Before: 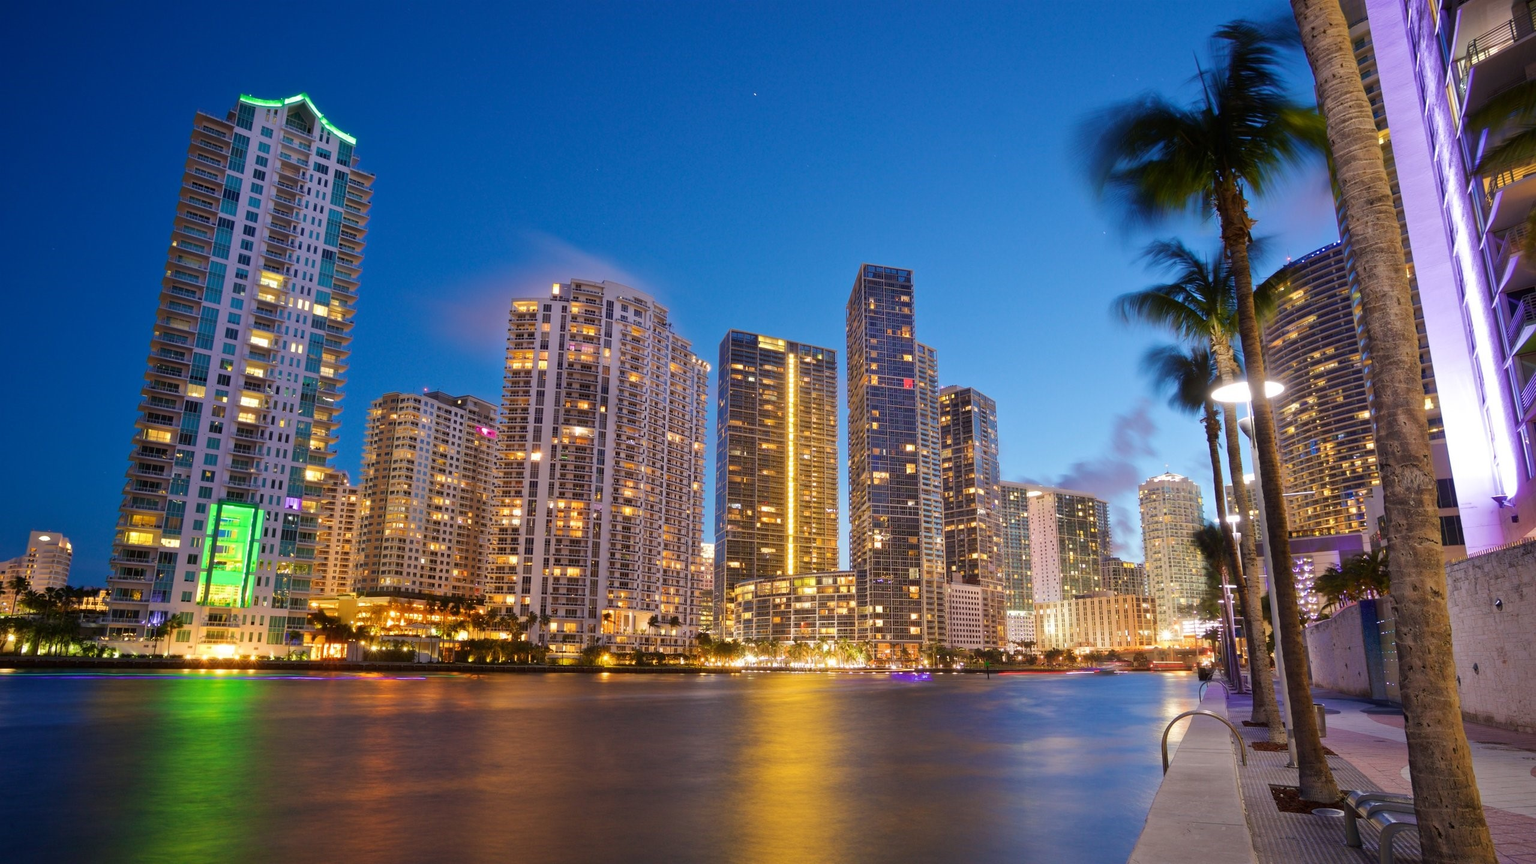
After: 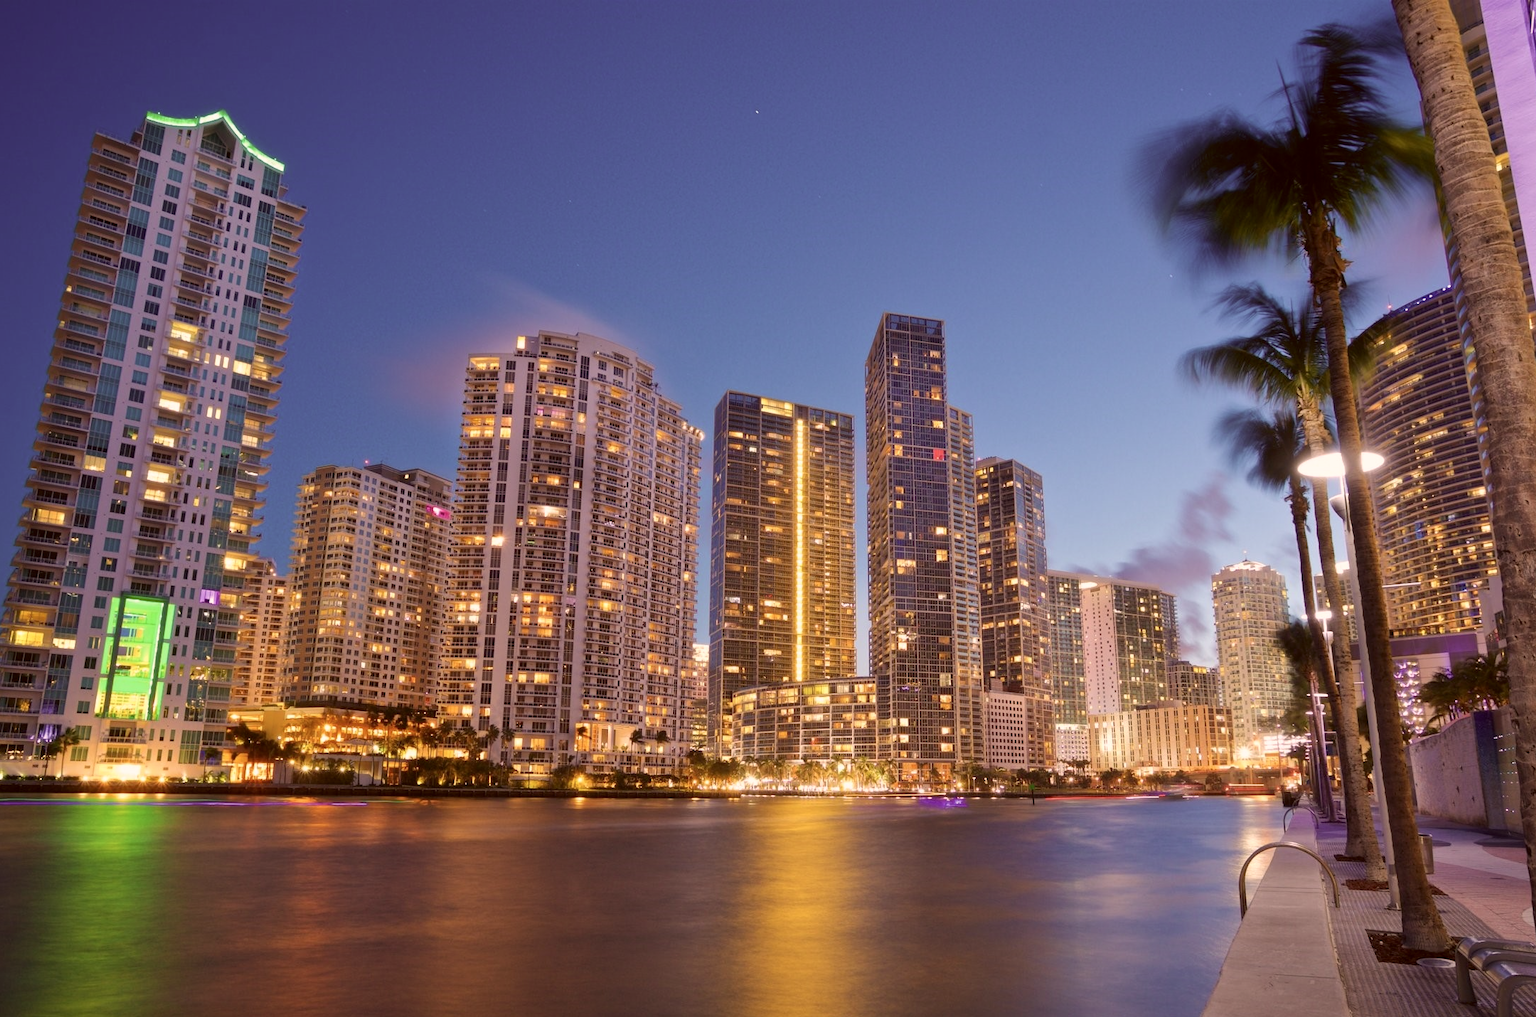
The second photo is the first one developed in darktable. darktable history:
crop: left 7.598%, right 7.873%
color correction: highlights a* 10.21, highlights b* 9.79, shadows a* 8.61, shadows b* 7.88, saturation 0.8
